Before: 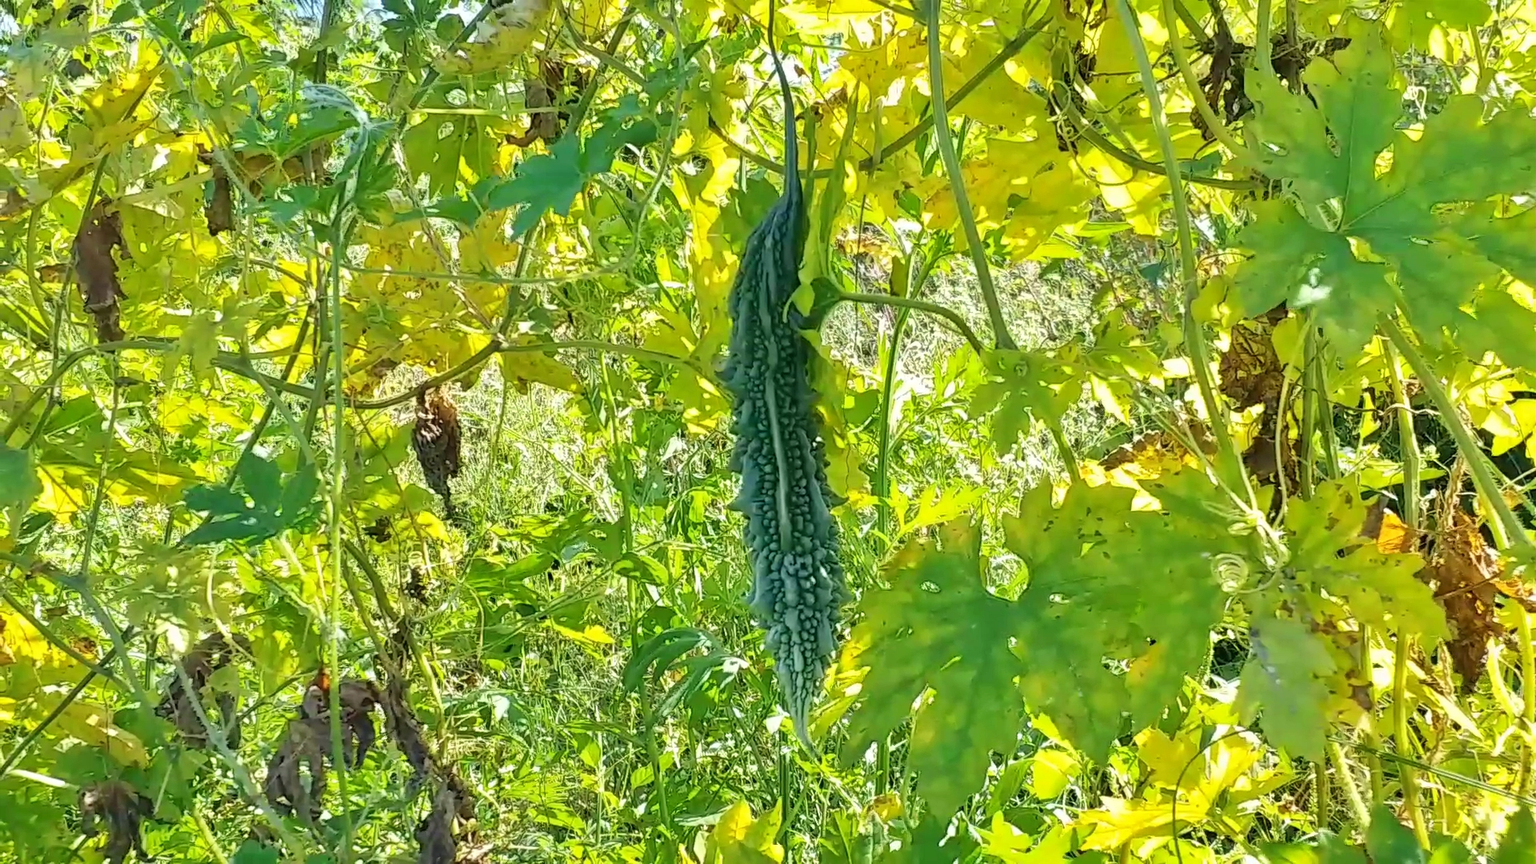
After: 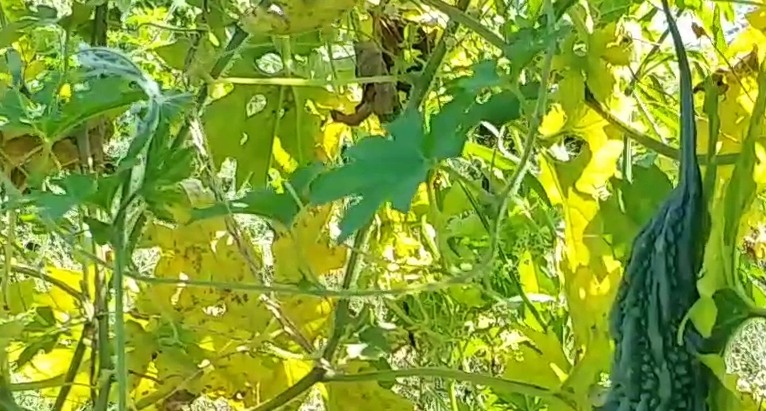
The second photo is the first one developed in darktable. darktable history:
crop: left 15.702%, top 5.441%, right 44.384%, bottom 56.242%
